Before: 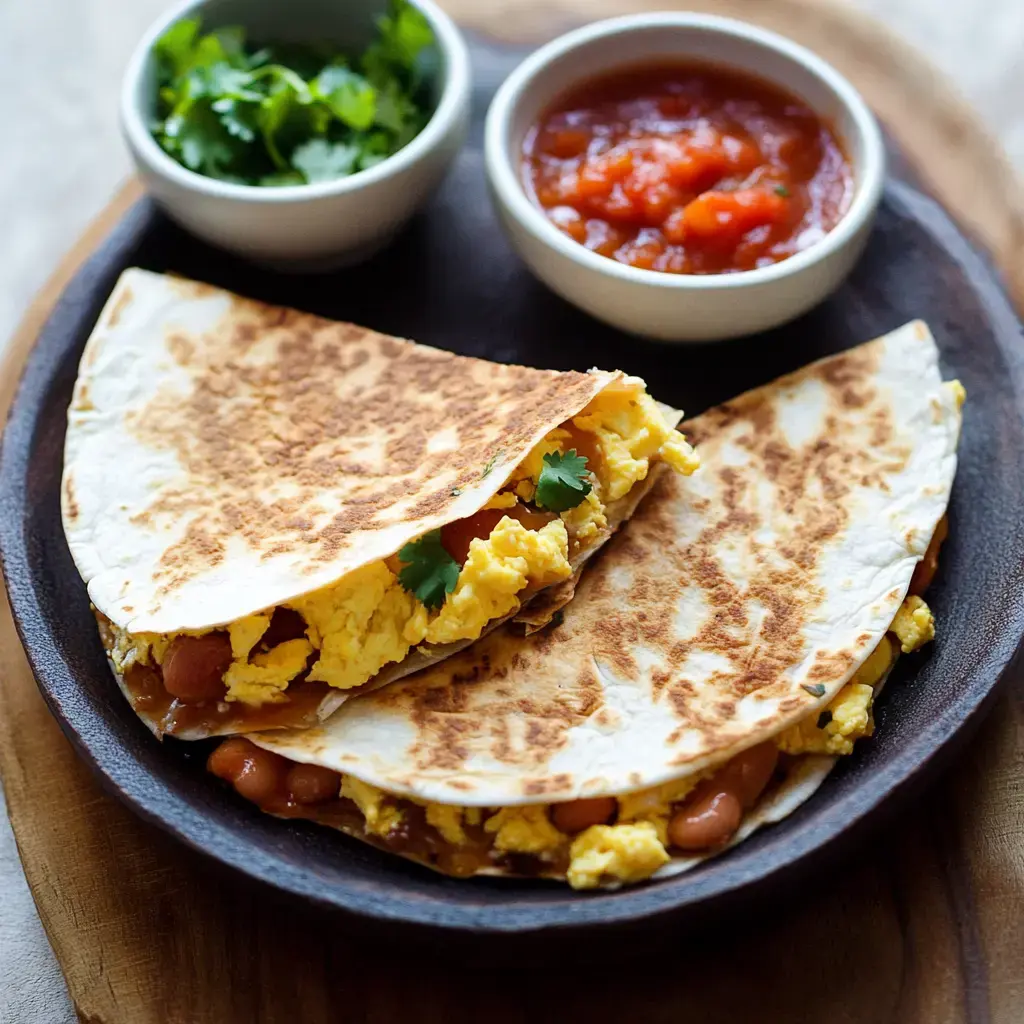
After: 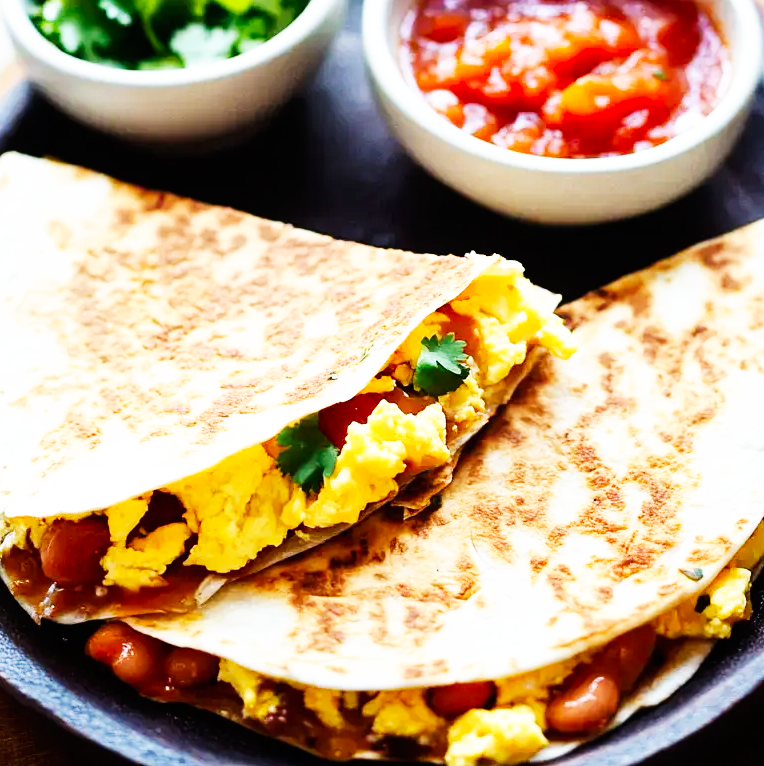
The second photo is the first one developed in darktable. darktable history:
base curve: curves: ch0 [(0, 0) (0.007, 0.004) (0.027, 0.03) (0.046, 0.07) (0.207, 0.54) (0.442, 0.872) (0.673, 0.972) (1, 1)], preserve colors none
crop and rotate: left 11.925%, top 11.335%, right 13.453%, bottom 13.792%
